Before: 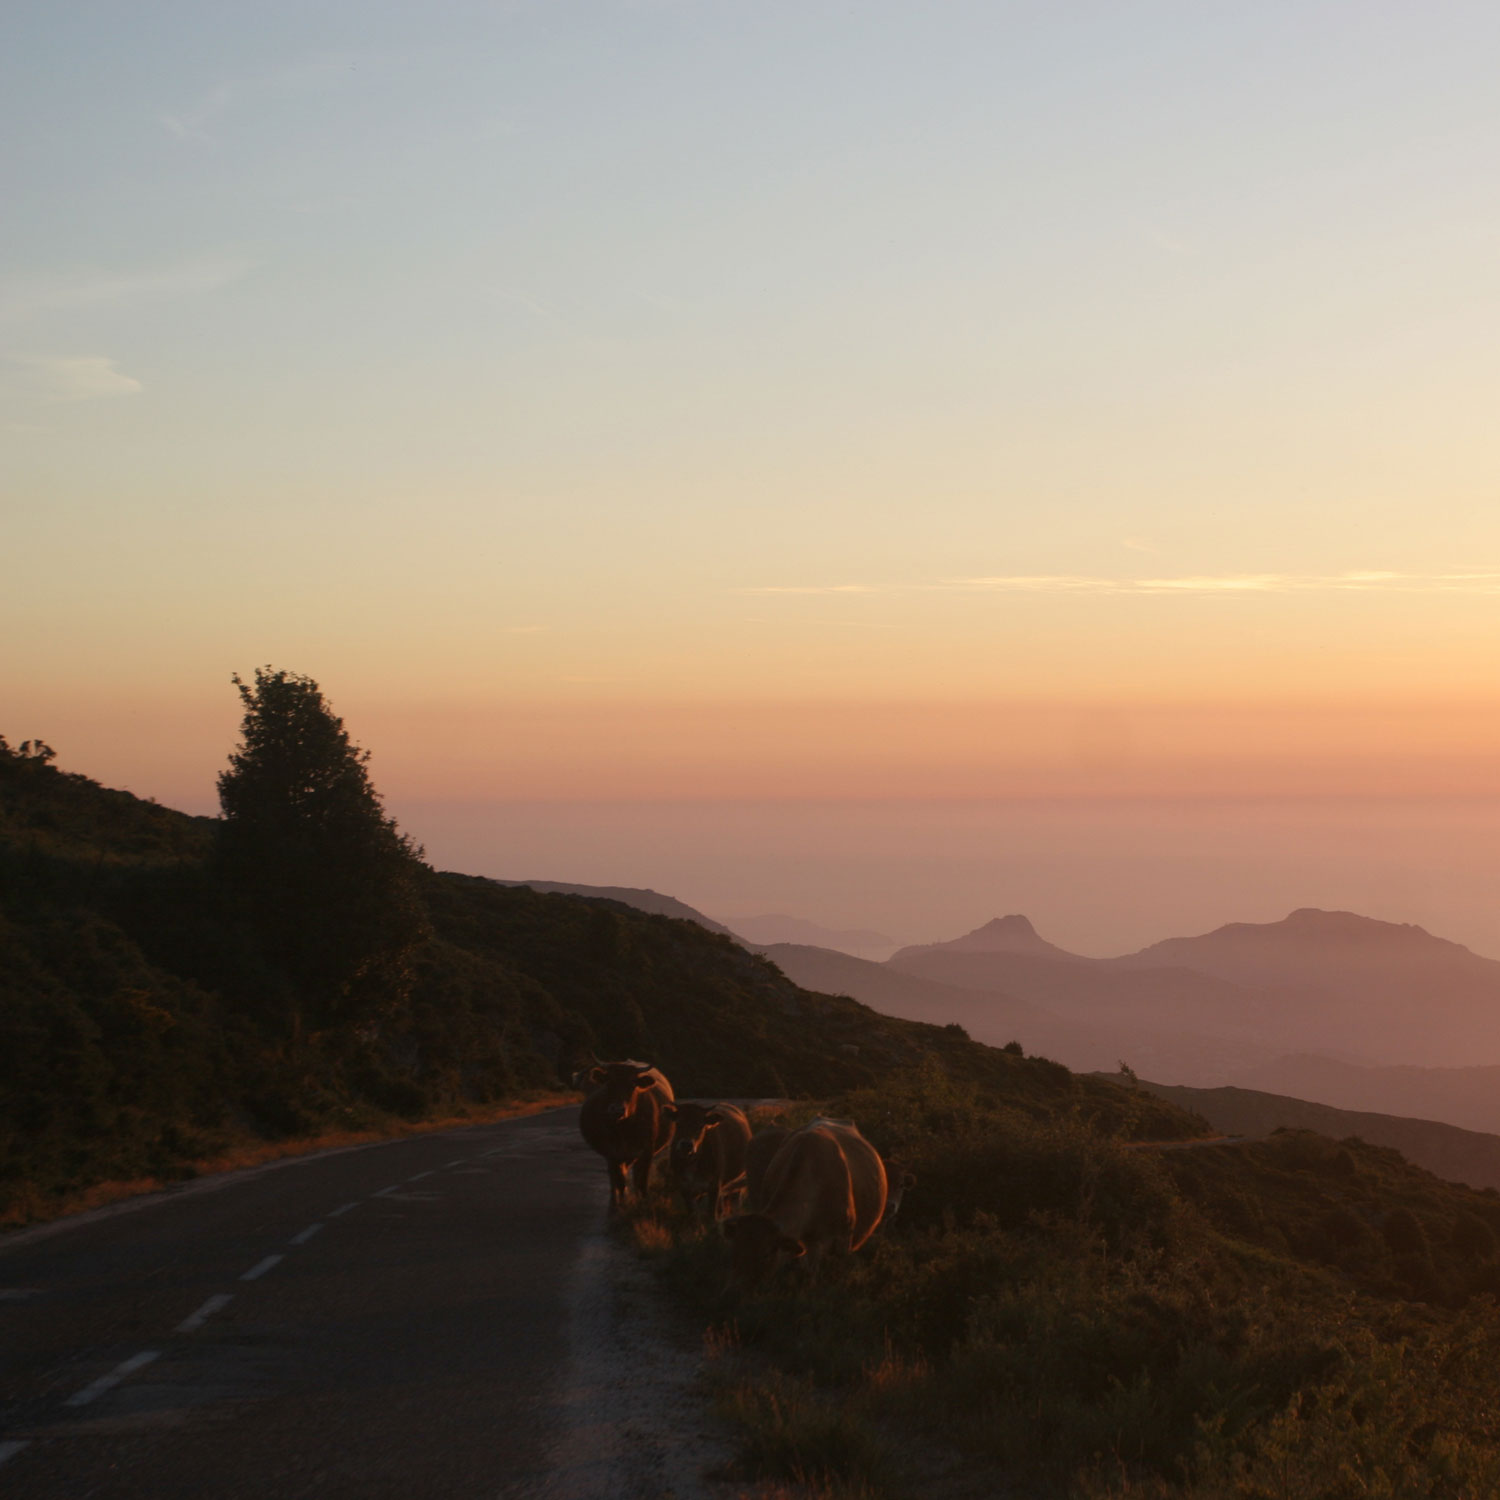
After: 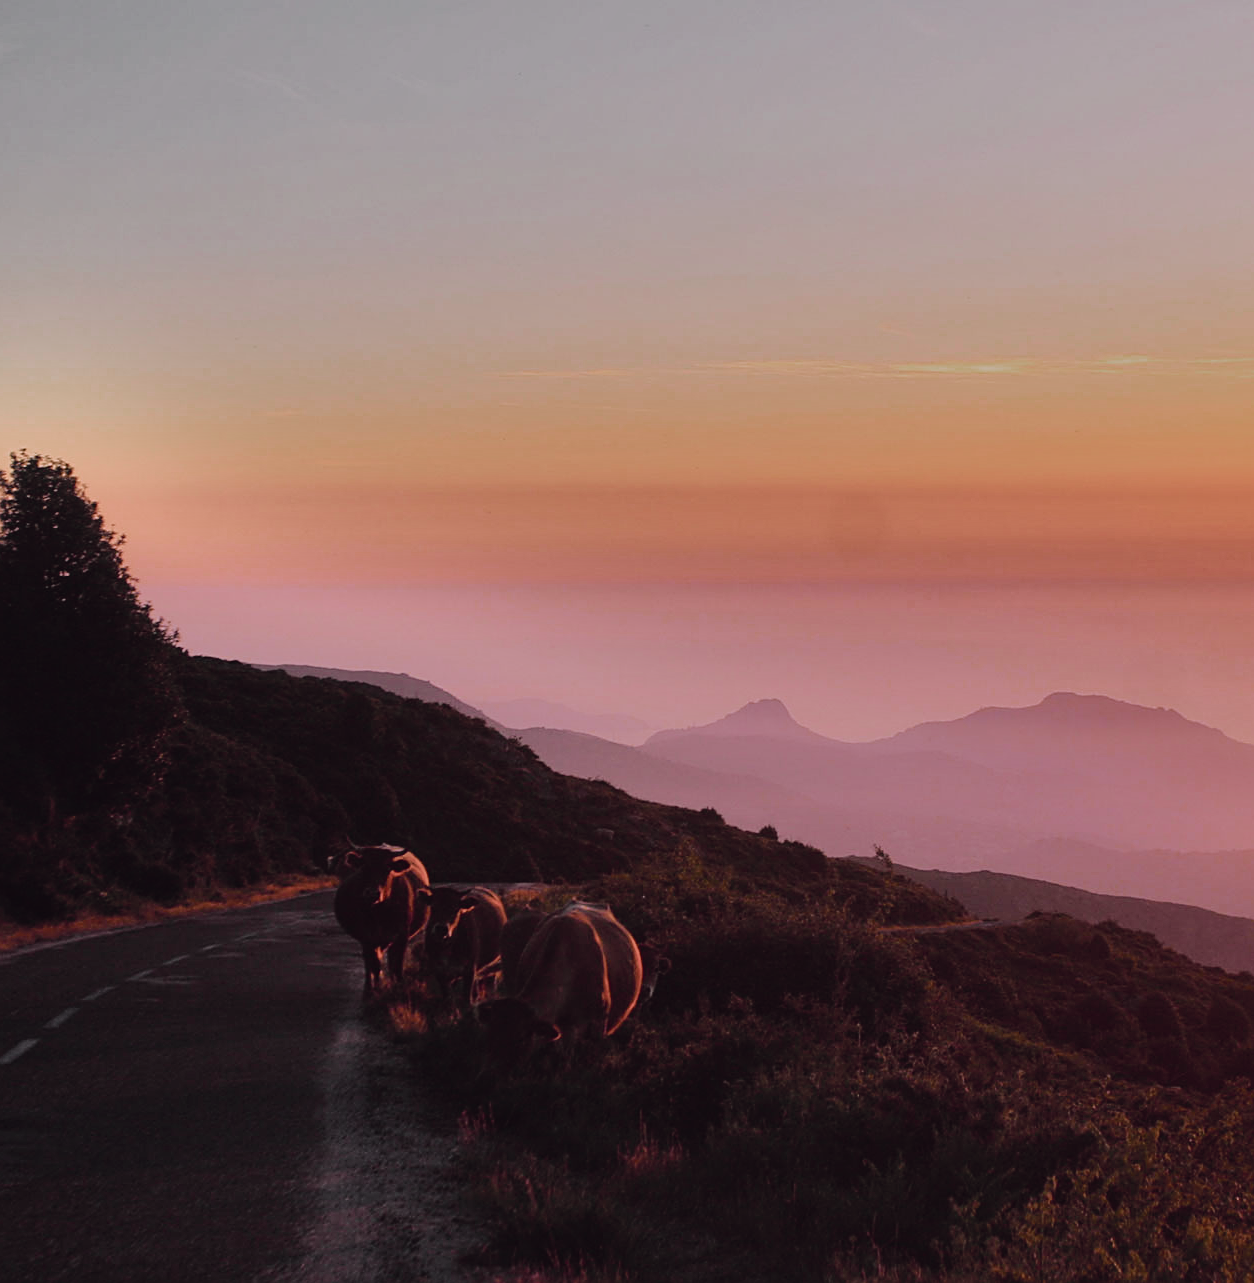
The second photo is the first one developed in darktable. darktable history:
crop: left 16.393%, top 14.412%
shadows and highlights: shadows 24.46, highlights -76.62, soften with gaussian
exposure: exposure 0.551 EV, compensate exposure bias true, compensate highlight preservation false
tone curve: curves: ch0 [(0, 0) (0.105, 0.068) (0.195, 0.162) (0.283, 0.283) (0.384, 0.404) (0.485, 0.531) (0.638, 0.681) (0.795, 0.879) (1, 0.977)]; ch1 [(0, 0) (0.161, 0.092) (0.35, 0.33) (0.379, 0.401) (0.456, 0.469) (0.498, 0.506) (0.521, 0.549) (0.58, 0.624) (0.635, 0.671) (1, 1)]; ch2 [(0, 0) (0.371, 0.362) (0.437, 0.437) (0.483, 0.484) (0.53, 0.515) (0.56, 0.58) (0.622, 0.606) (1, 1)], color space Lab, independent channels, preserve colors none
filmic rgb: black relative exposure -7.65 EV, white relative exposure 4.56 EV, threshold 5.98 EV, hardness 3.61, enable highlight reconstruction true
contrast brightness saturation: contrast -0.064, saturation -0.413
sharpen: on, module defaults
color zones: curves: ch0 [(0, 0.48) (0.209, 0.398) (0.305, 0.332) (0.429, 0.493) (0.571, 0.5) (0.714, 0.5) (0.857, 0.5) (1, 0.48)]; ch1 [(0, 0.633) (0.143, 0.586) (0.286, 0.489) (0.429, 0.448) (0.571, 0.31) (0.714, 0.335) (0.857, 0.492) (1, 0.633)]; ch2 [(0, 0.448) (0.143, 0.498) (0.286, 0.5) (0.429, 0.5) (0.571, 0.5) (0.714, 0.5) (0.857, 0.5) (1, 0.448)]
